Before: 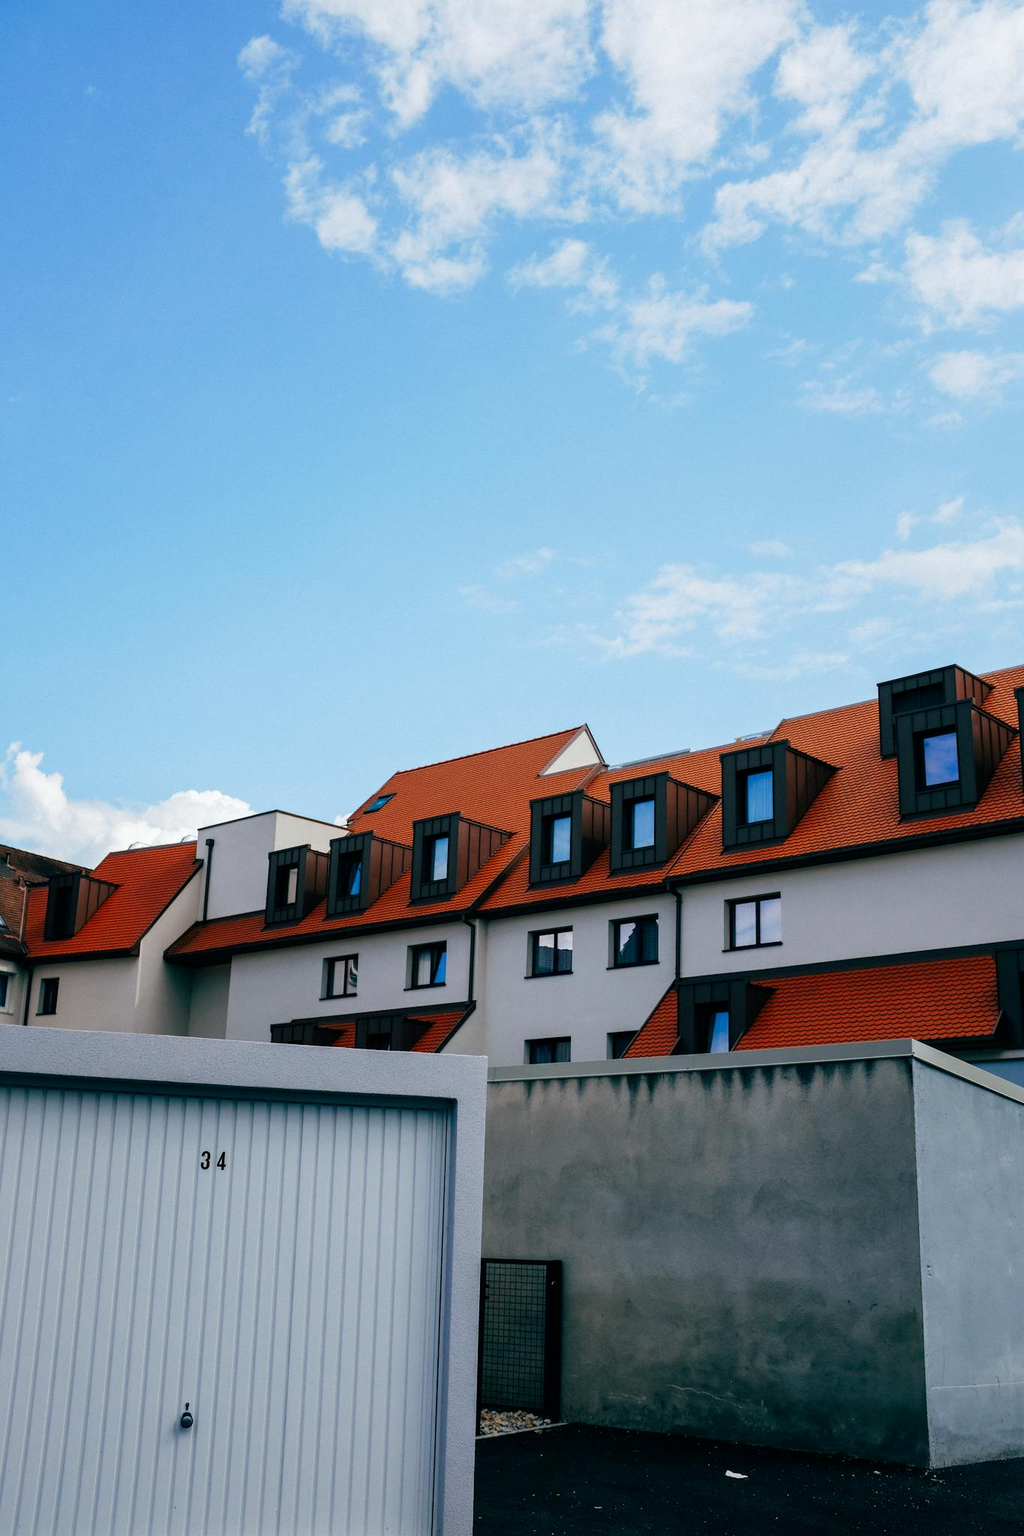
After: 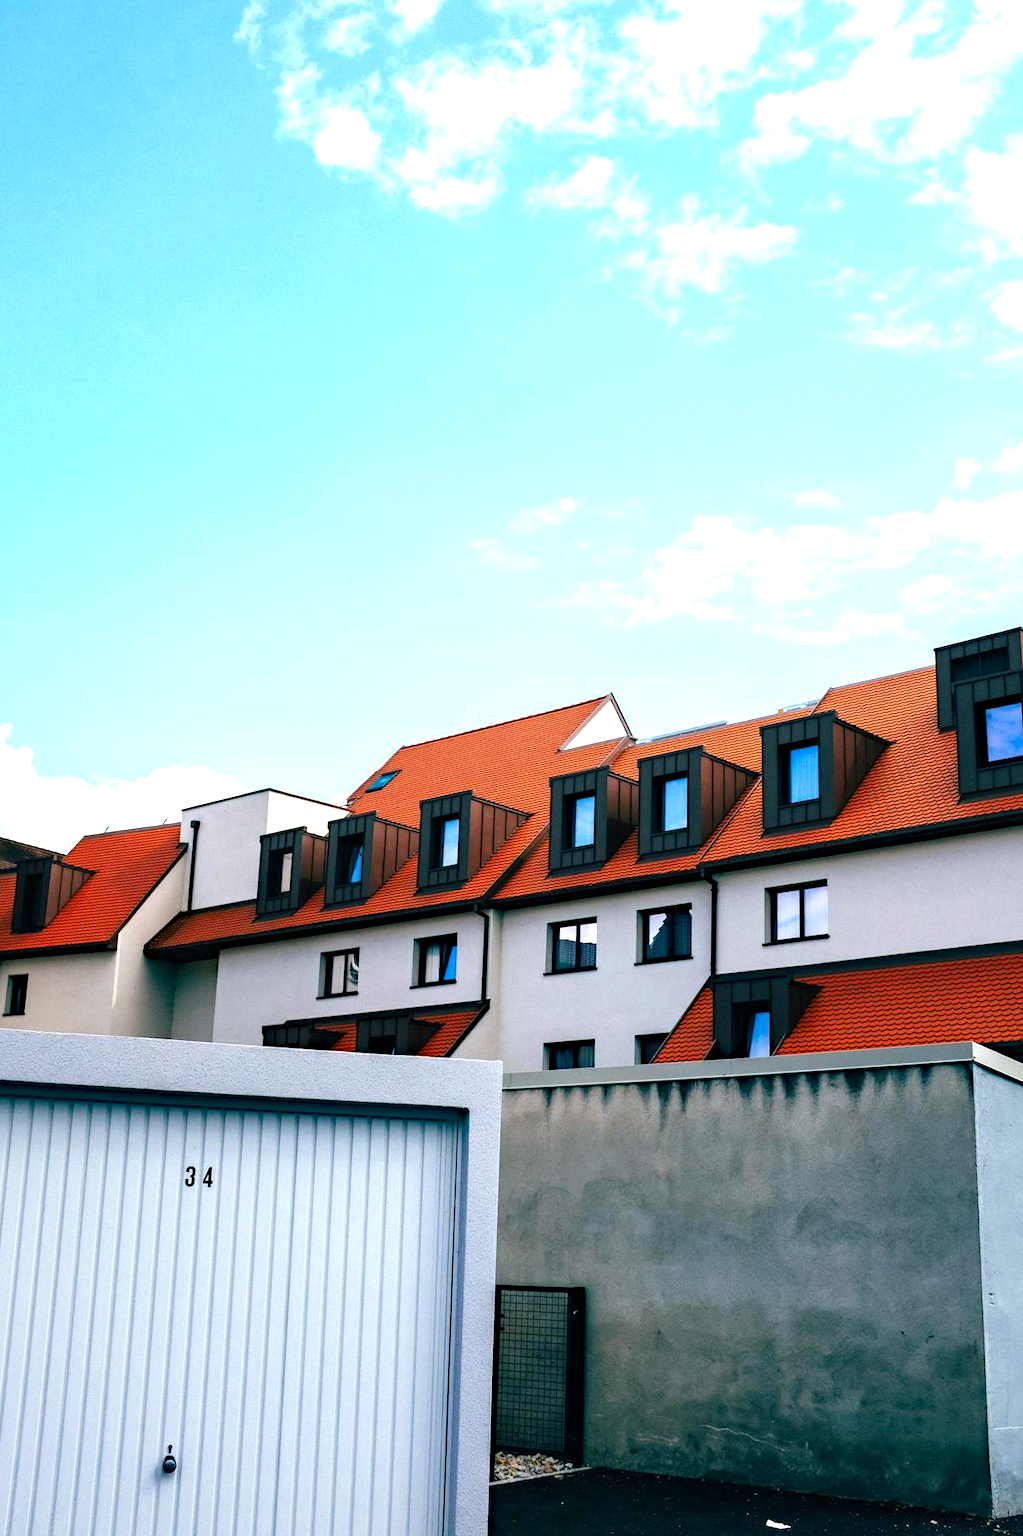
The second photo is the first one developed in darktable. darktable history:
exposure: black level correction 0, exposure 1.1 EV, compensate exposure bias true, compensate highlight preservation false
crop: left 3.305%, top 6.436%, right 6.389%, bottom 3.258%
haze removal: compatibility mode true, adaptive false
